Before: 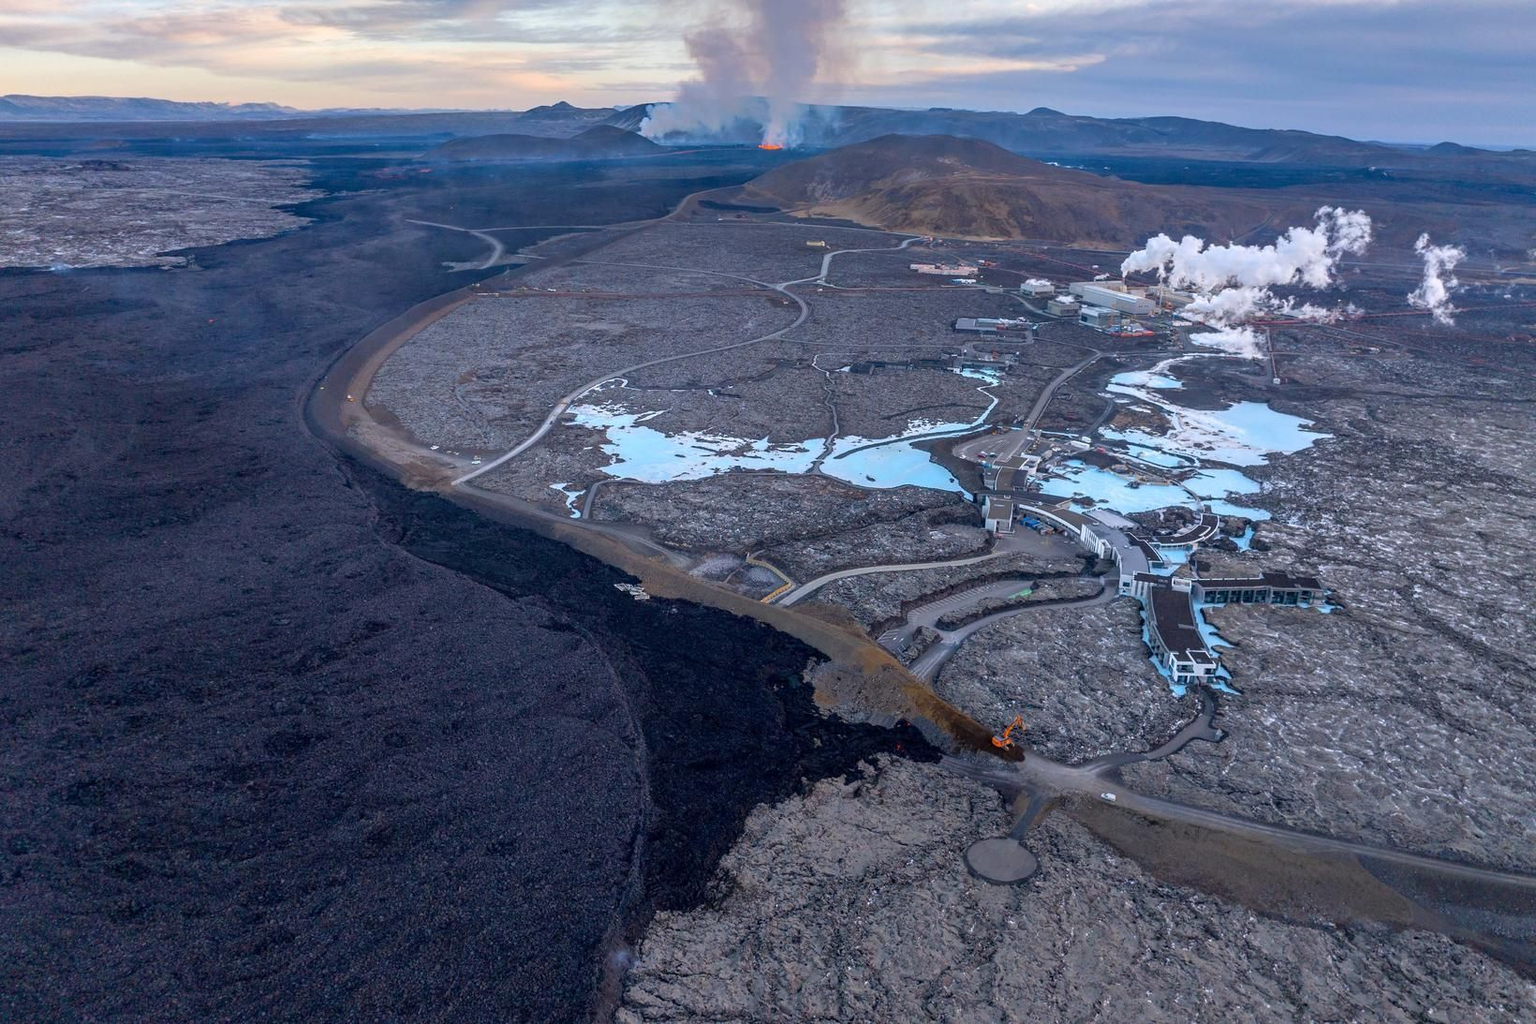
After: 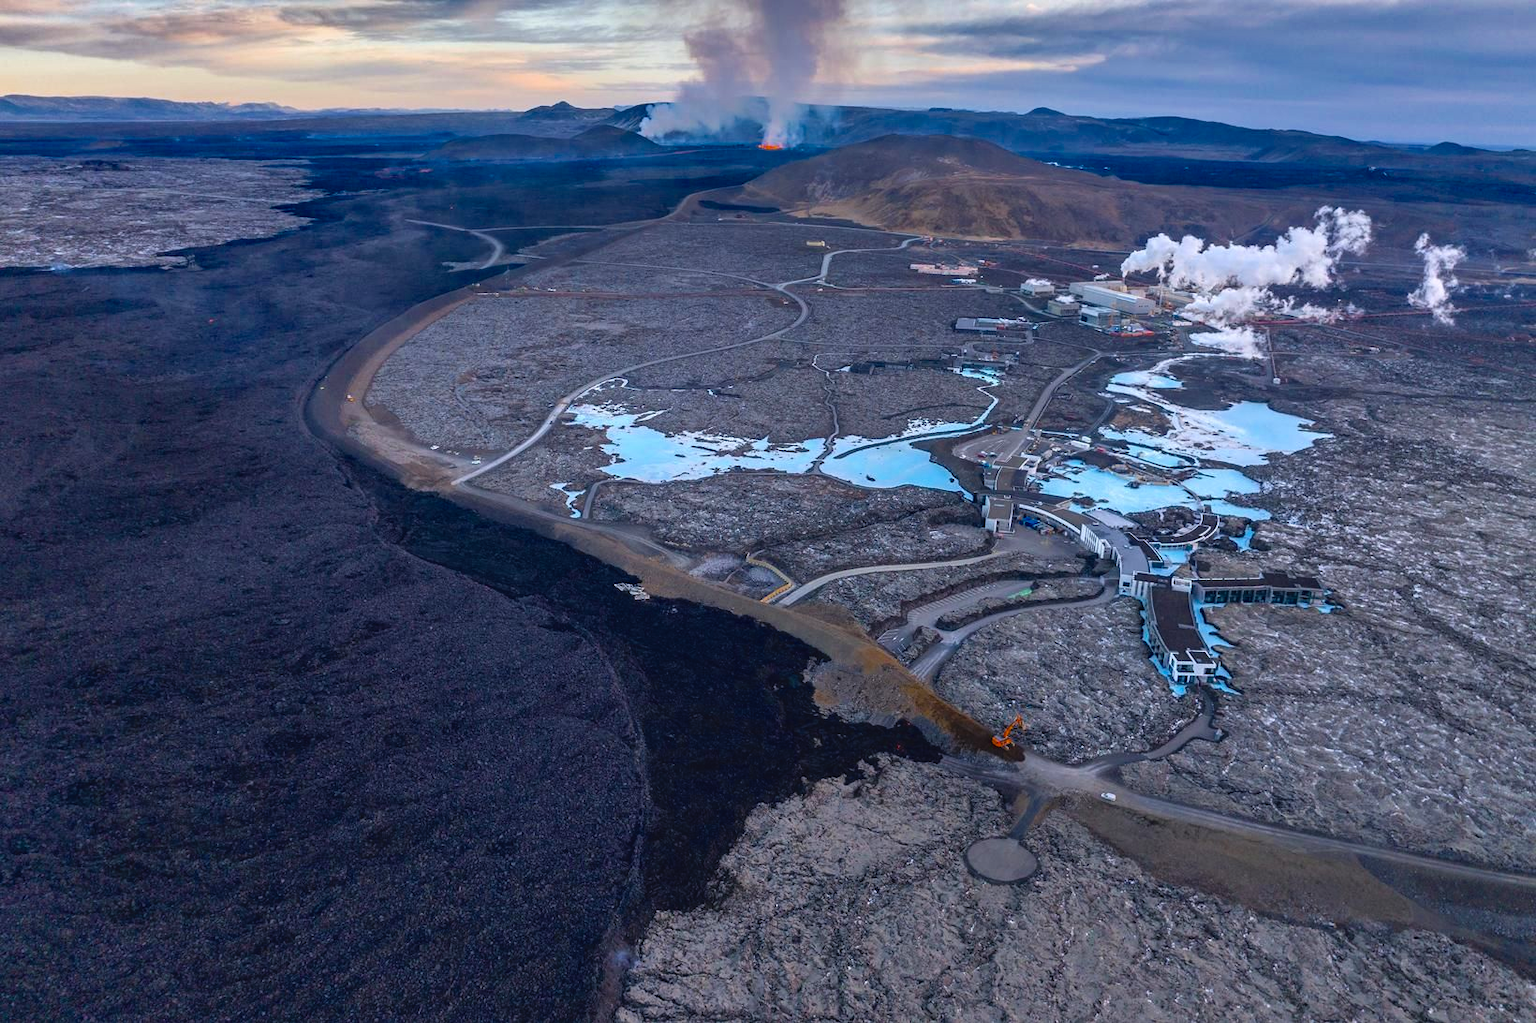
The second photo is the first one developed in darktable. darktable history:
color balance rgb: shadows lift › luminance -20.098%, global offset › luminance 0.724%, perceptual saturation grading › global saturation 19.42%, global vibrance 15.861%, saturation formula JzAzBz (2021)
shadows and highlights: shadows 24.3, highlights -78.57, soften with gaussian
